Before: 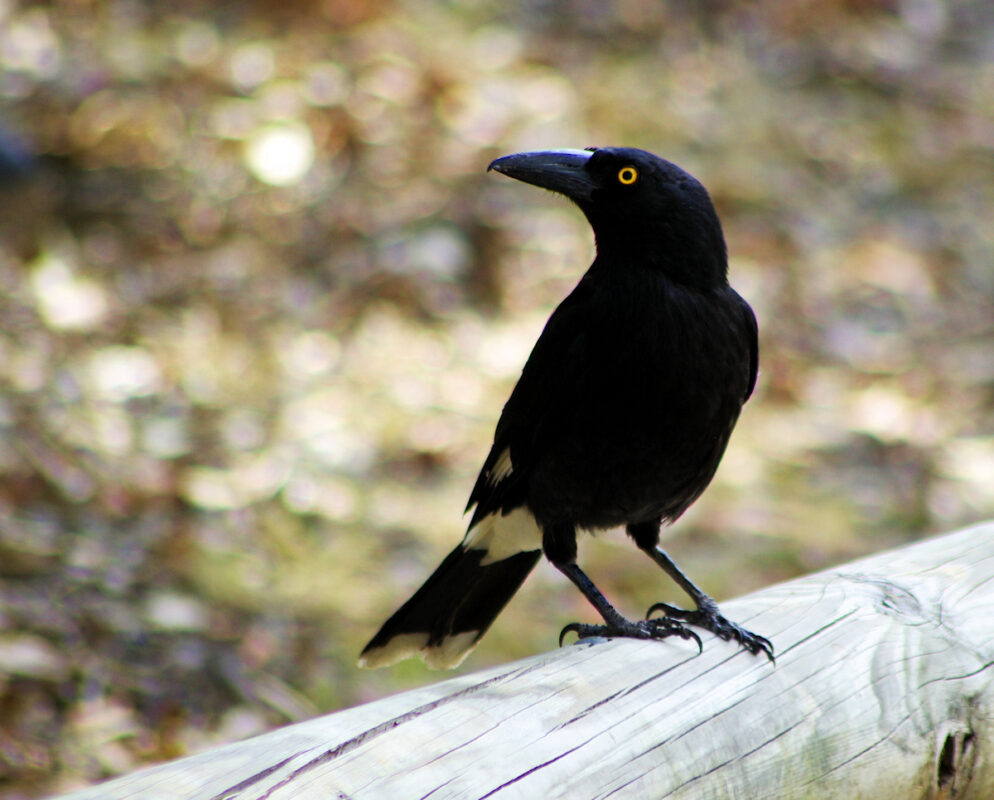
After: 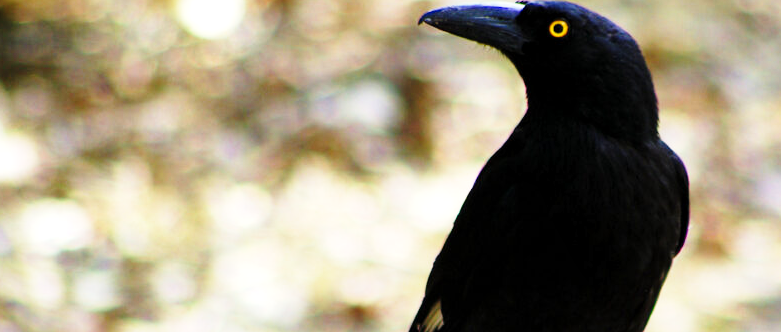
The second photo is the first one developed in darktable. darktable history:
crop: left 7.036%, top 18.398%, right 14.379%, bottom 40.043%
local contrast: mode bilateral grid, contrast 20, coarseness 50, detail 120%, midtone range 0.2
base curve: curves: ch0 [(0, 0) (0.028, 0.03) (0.121, 0.232) (0.46, 0.748) (0.859, 0.968) (1, 1)], preserve colors none
